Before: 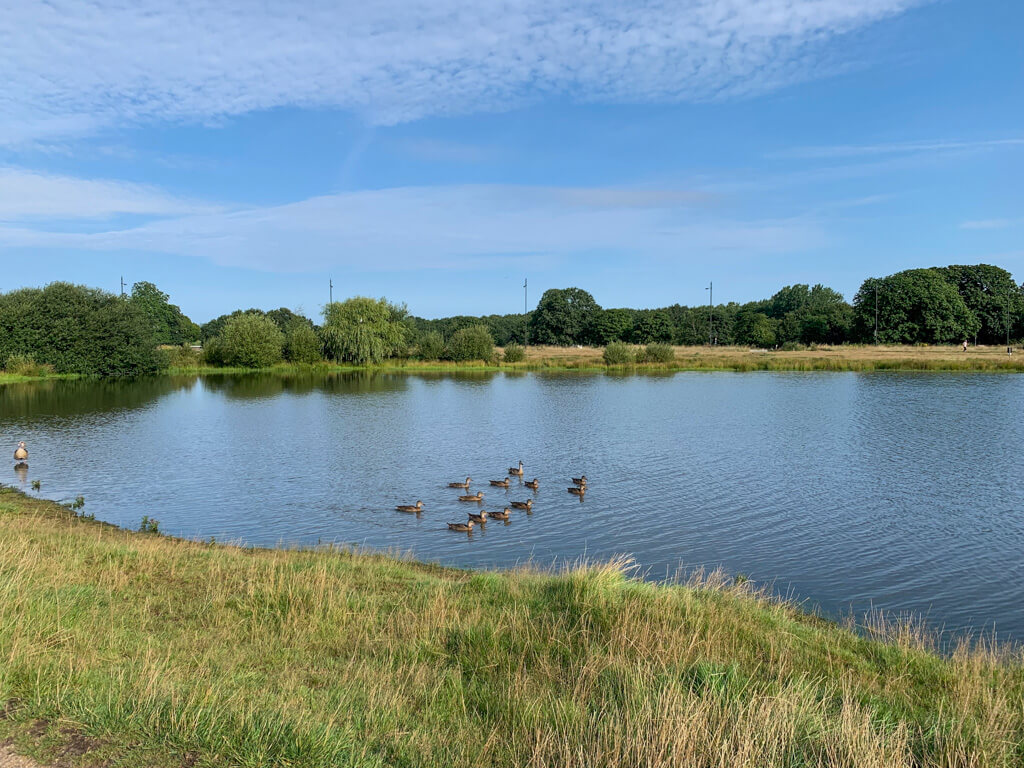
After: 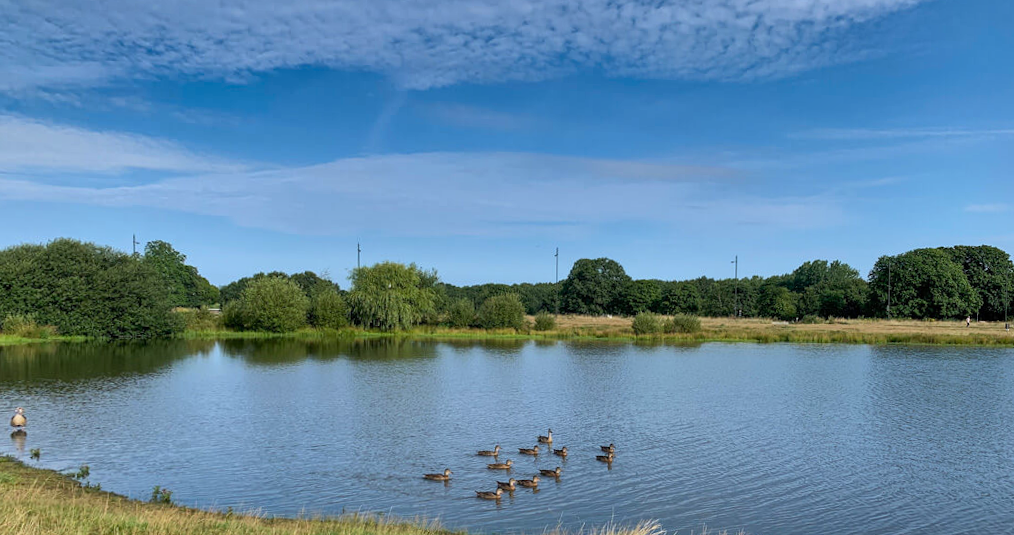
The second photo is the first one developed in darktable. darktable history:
shadows and highlights: shadows 19.13, highlights -83.41, soften with gaussian
white balance: red 0.982, blue 1.018
rotate and perspective: rotation 0.679°, lens shift (horizontal) 0.136, crop left 0.009, crop right 0.991, crop top 0.078, crop bottom 0.95
crop: bottom 24.988%
